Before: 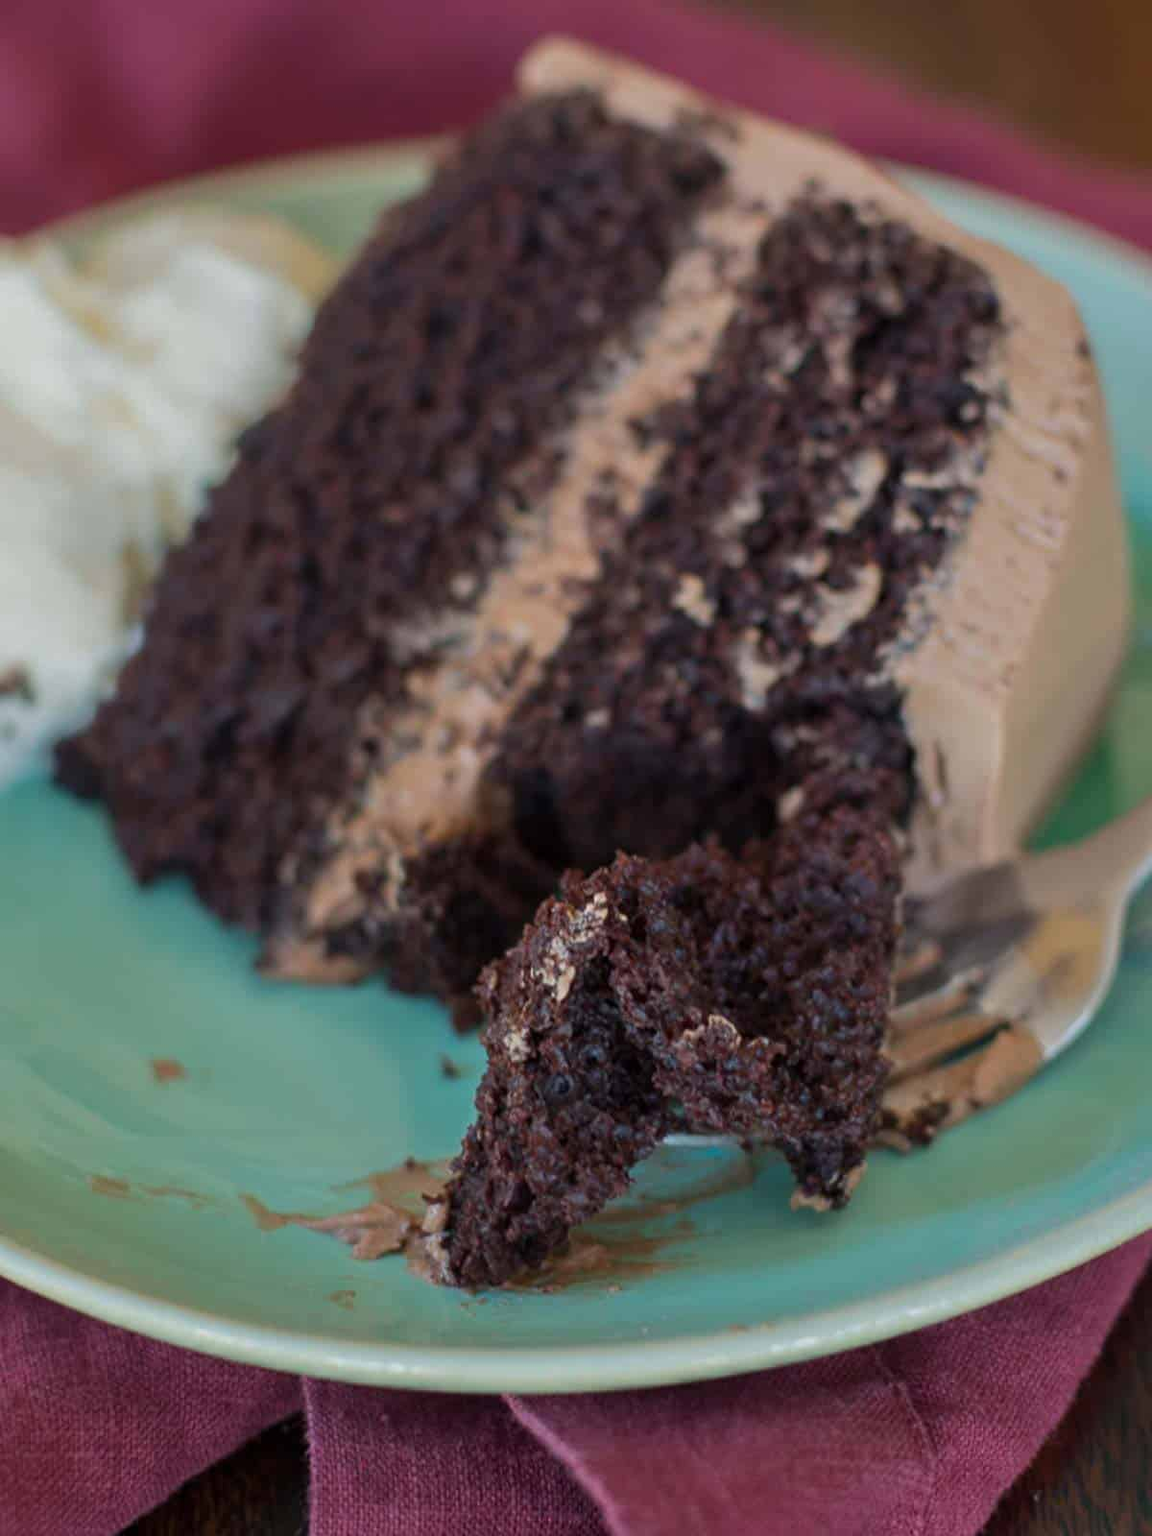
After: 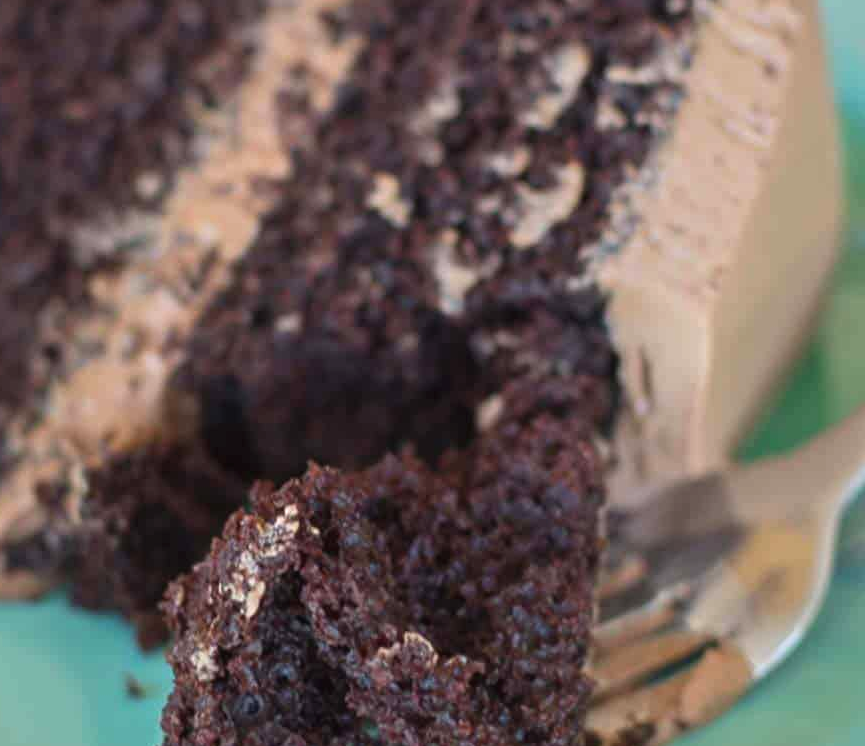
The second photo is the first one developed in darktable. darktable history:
exposure: black level correction -0.002, exposure 0.535 EV, compensate exposure bias true, compensate highlight preservation false
crop and rotate: left 27.855%, top 26.59%, bottom 26.757%
